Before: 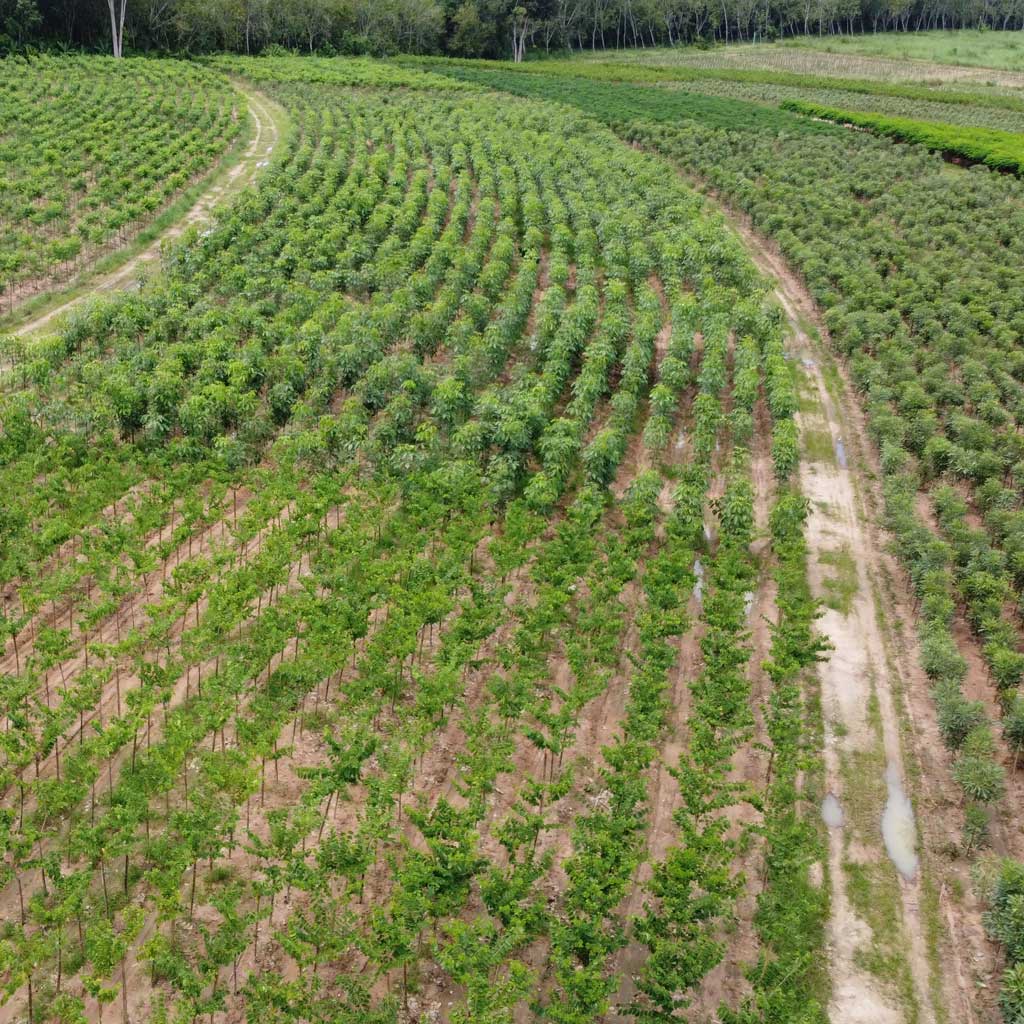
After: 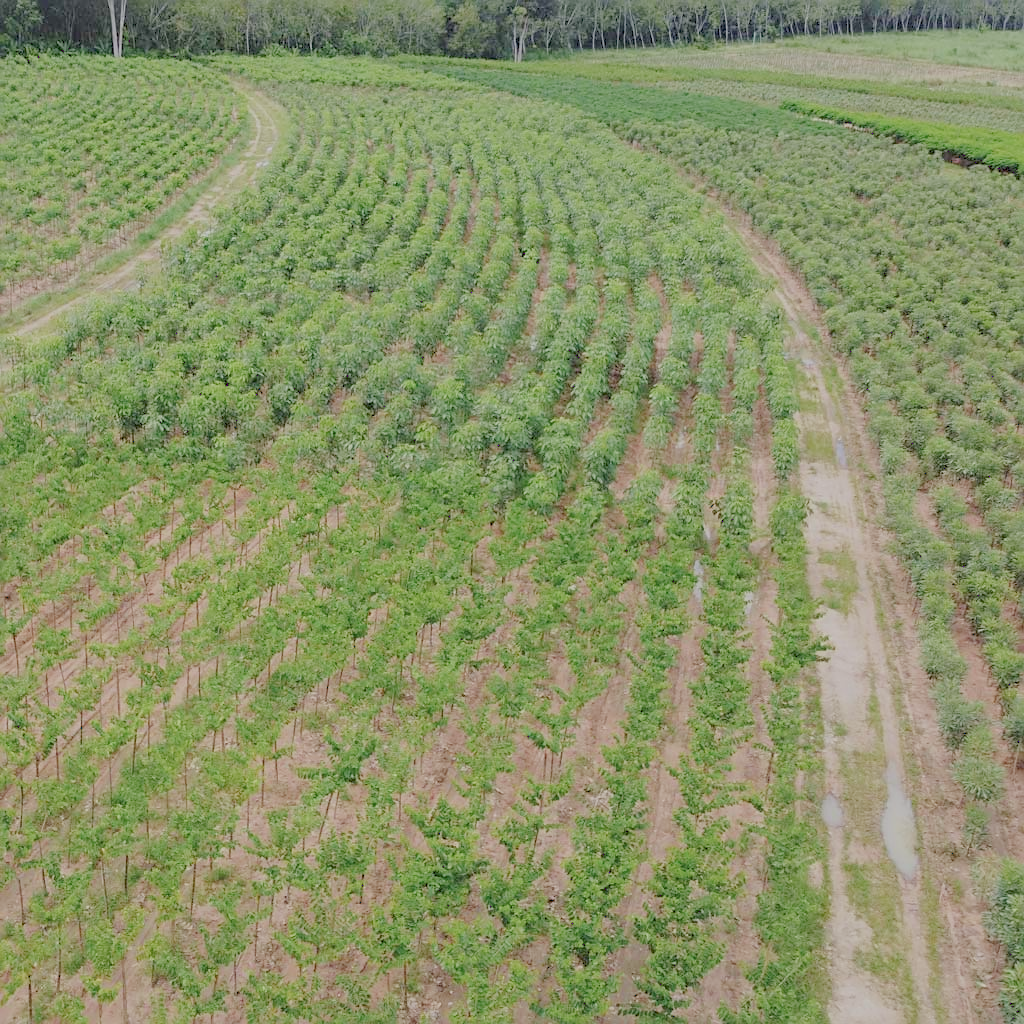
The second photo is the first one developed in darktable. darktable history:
exposure: black level correction 0, exposure 1.29 EV, compensate exposure bias true, compensate highlight preservation false
tone equalizer: edges refinement/feathering 500, mask exposure compensation -1.57 EV, preserve details no
filmic rgb: black relative exposure -13.86 EV, white relative exposure 7.96 EV, hardness 3.74, latitude 49.74%, contrast 0.51
sharpen: on, module defaults
local contrast: mode bilateral grid, contrast 15, coarseness 36, detail 103%, midtone range 0.2
